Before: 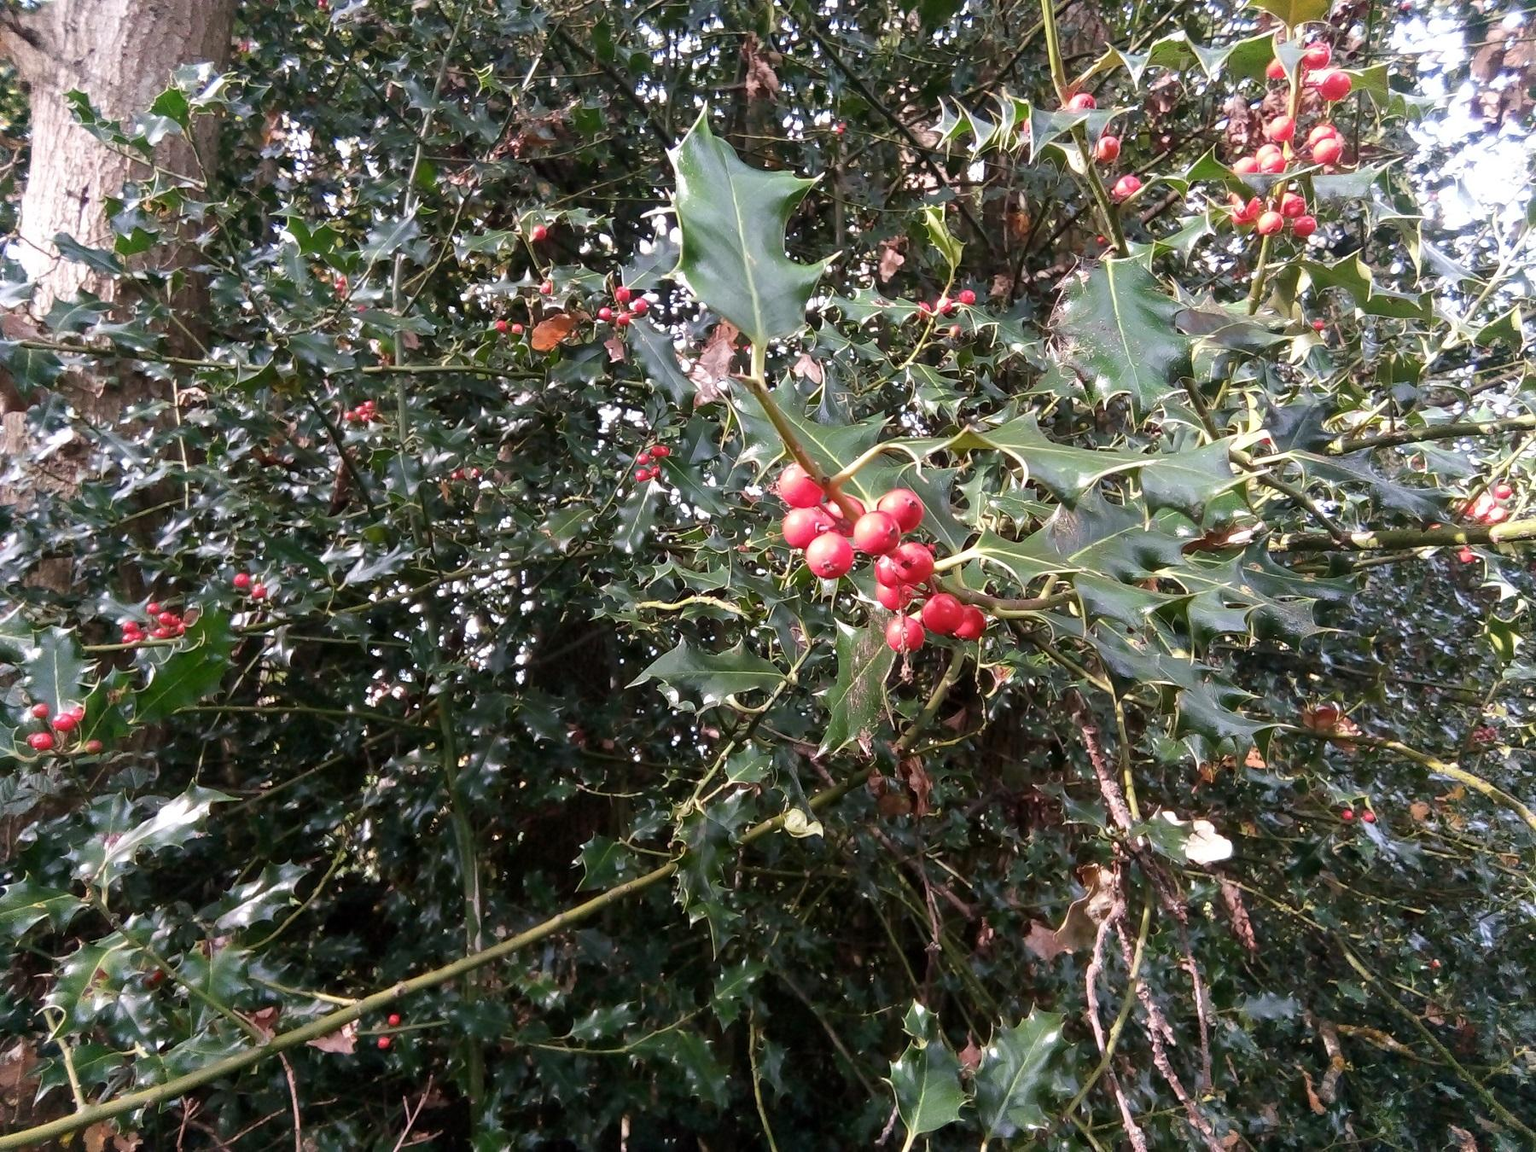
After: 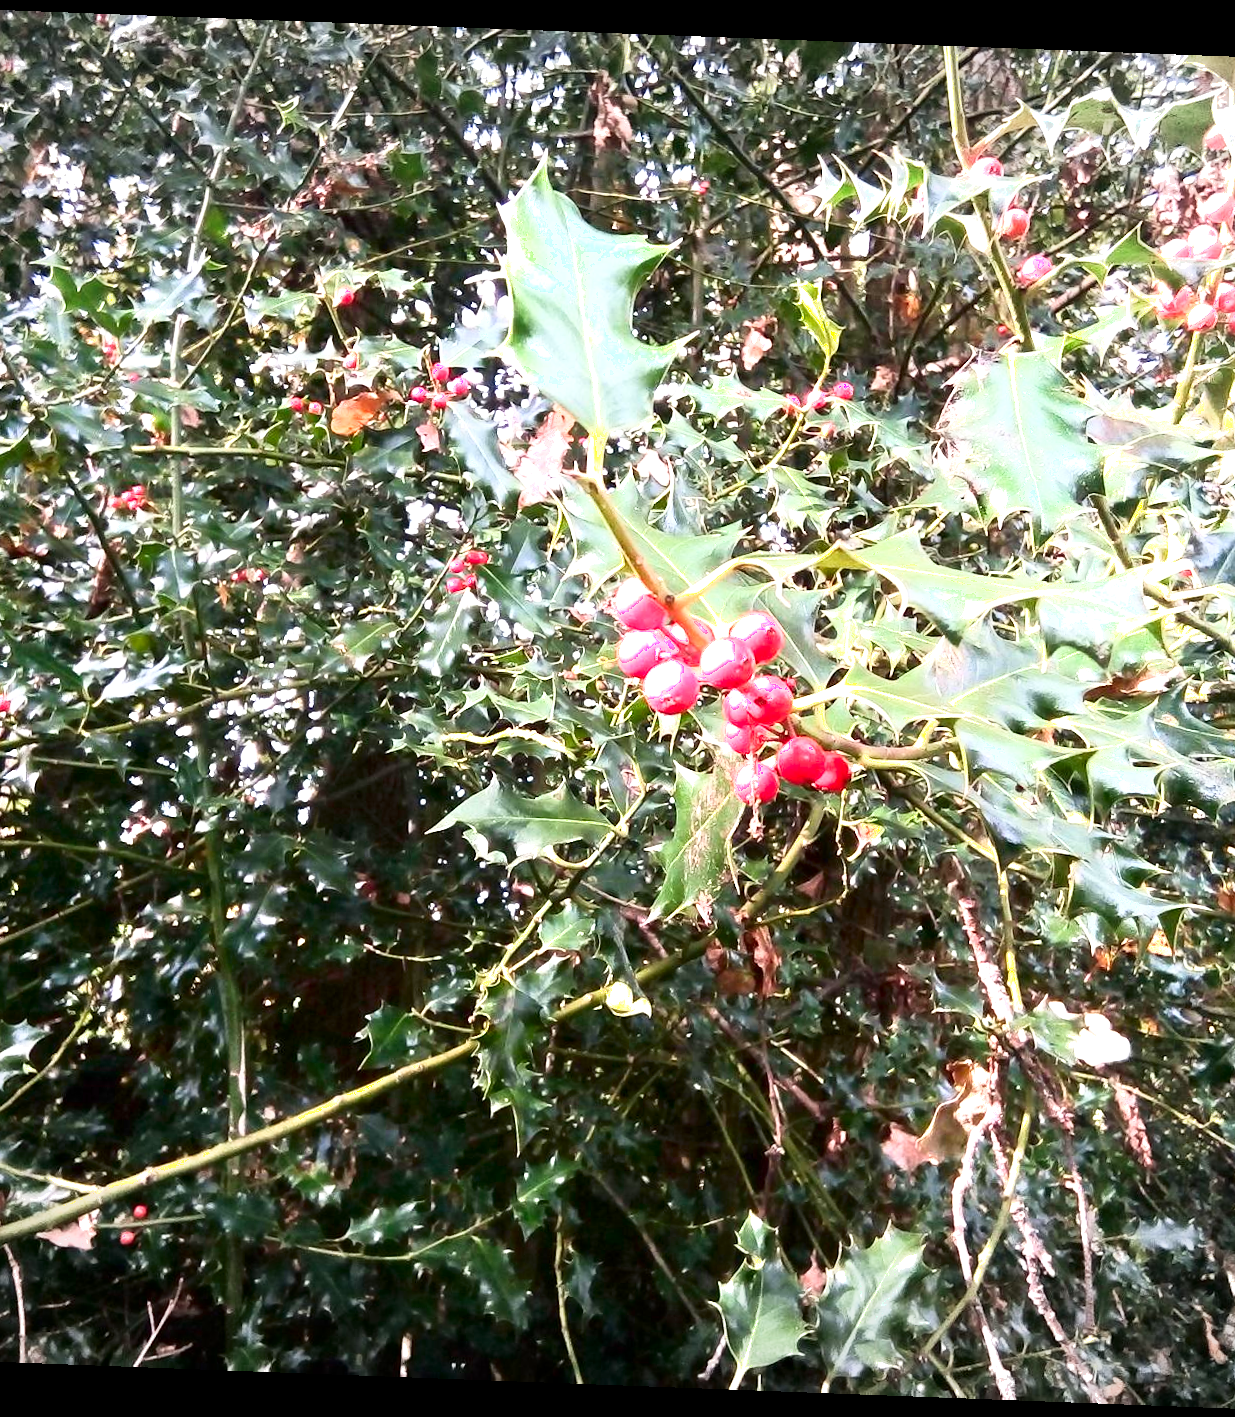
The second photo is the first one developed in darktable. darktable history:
exposure: black level correction 0, exposure 1.5 EV, compensate exposure bias true, compensate highlight preservation false
rotate and perspective: rotation 2.17°, automatic cropping off
shadows and highlights: shadows -62.32, white point adjustment -5.22, highlights 61.59
crop and rotate: left 17.732%, right 15.423%
contrast brightness saturation: contrast 0.08, saturation 0.2
vignetting: fall-off start 100%, brightness -0.282, width/height ratio 1.31
